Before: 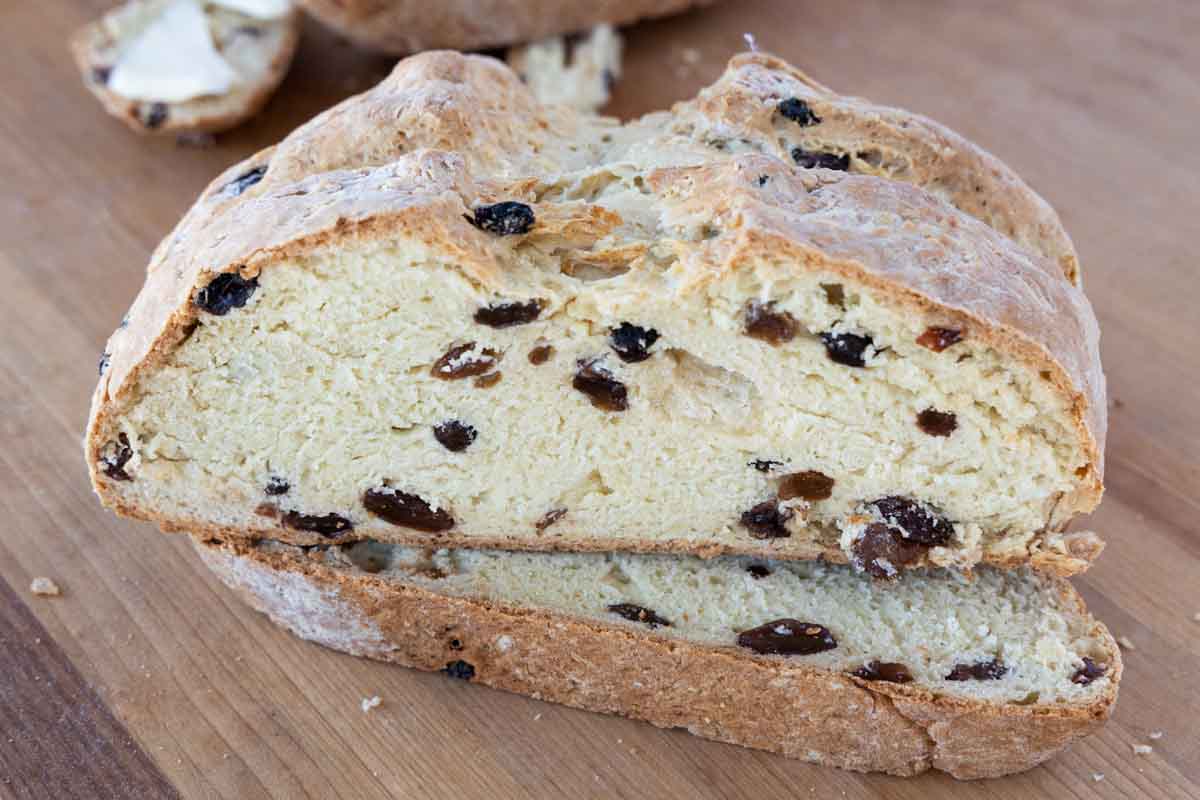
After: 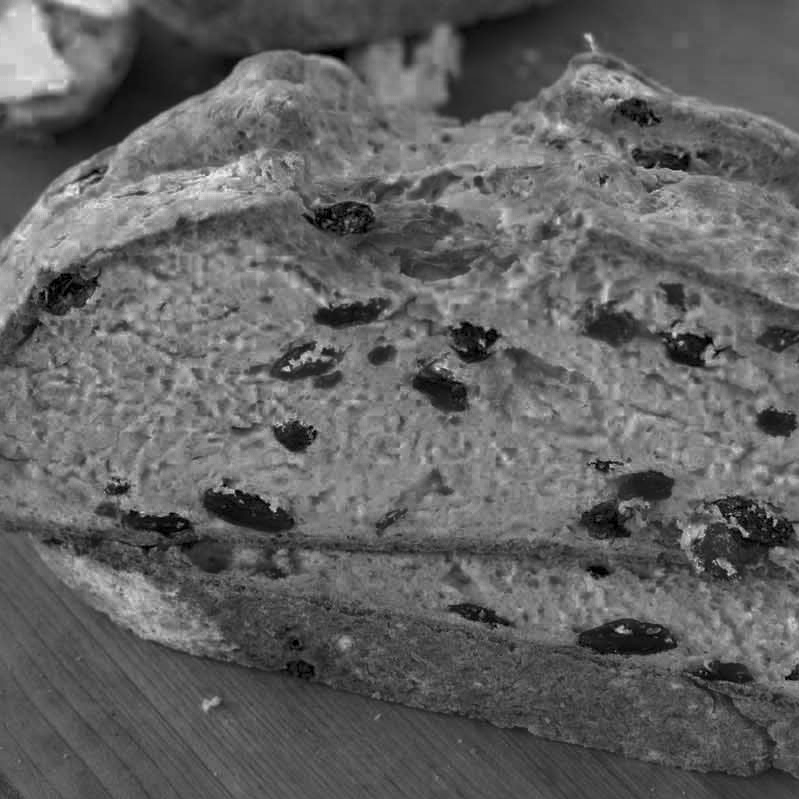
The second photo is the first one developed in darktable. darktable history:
shadows and highlights: on, module defaults
color correction: highlights a* -5.3, highlights b* 9.8, shadows a* 9.8, shadows b* 24.26
crop and rotate: left 13.342%, right 19.991%
local contrast: mode bilateral grid, contrast 20, coarseness 50, detail 120%, midtone range 0.2
color zones: curves: ch0 [(0.287, 0.048) (0.493, 0.484) (0.737, 0.816)]; ch1 [(0, 0) (0.143, 0) (0.286, 0) (0.429, 0) (0.571, 0) (0.714, 0) (0.857, 0)]
